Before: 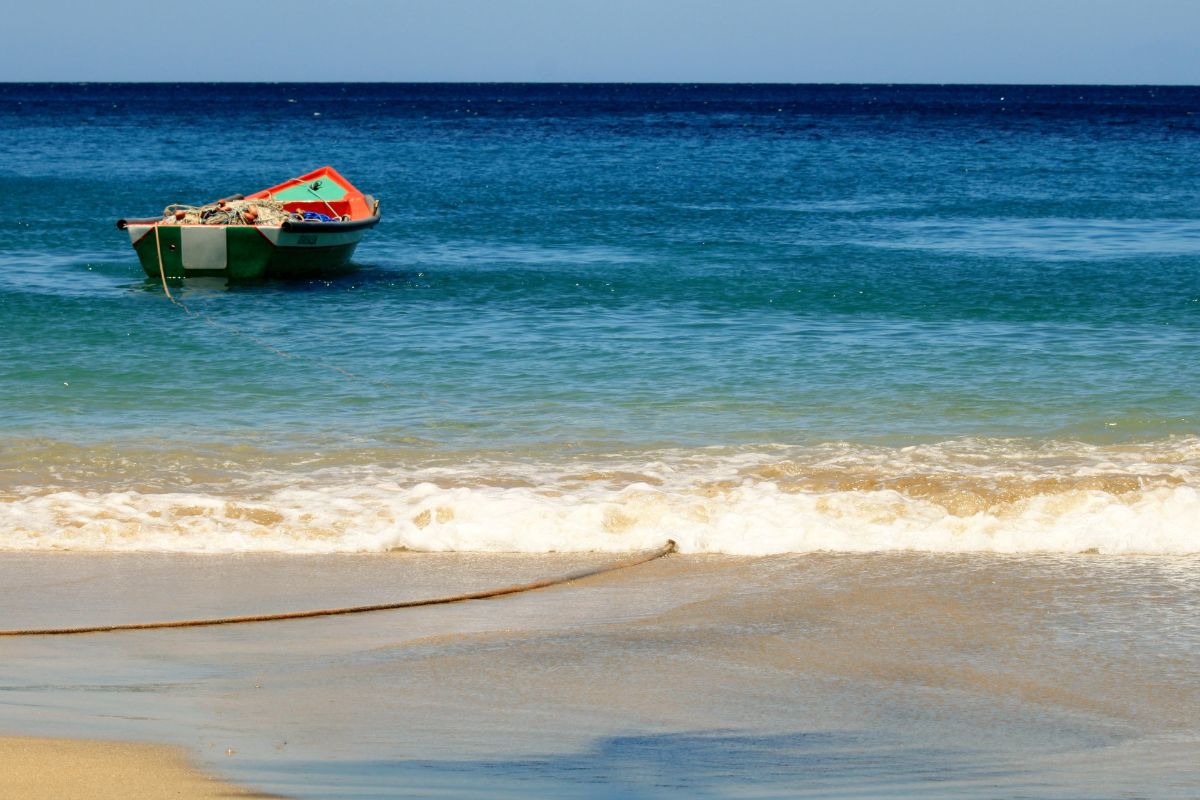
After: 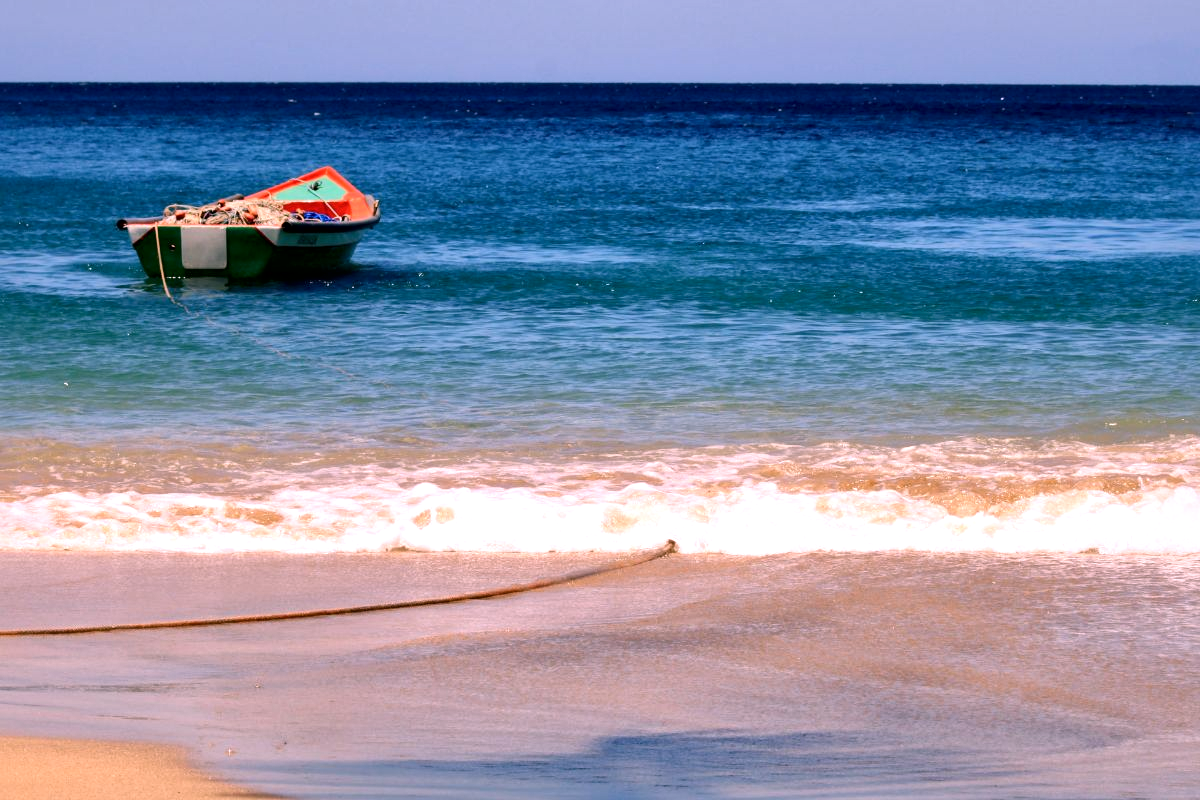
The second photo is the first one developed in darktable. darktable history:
white balance: red 1.188, blue 1.11
local contrast: mode bilateral grid, contrast 20, coarseness 50, detail 150%, midtone range 0.2
